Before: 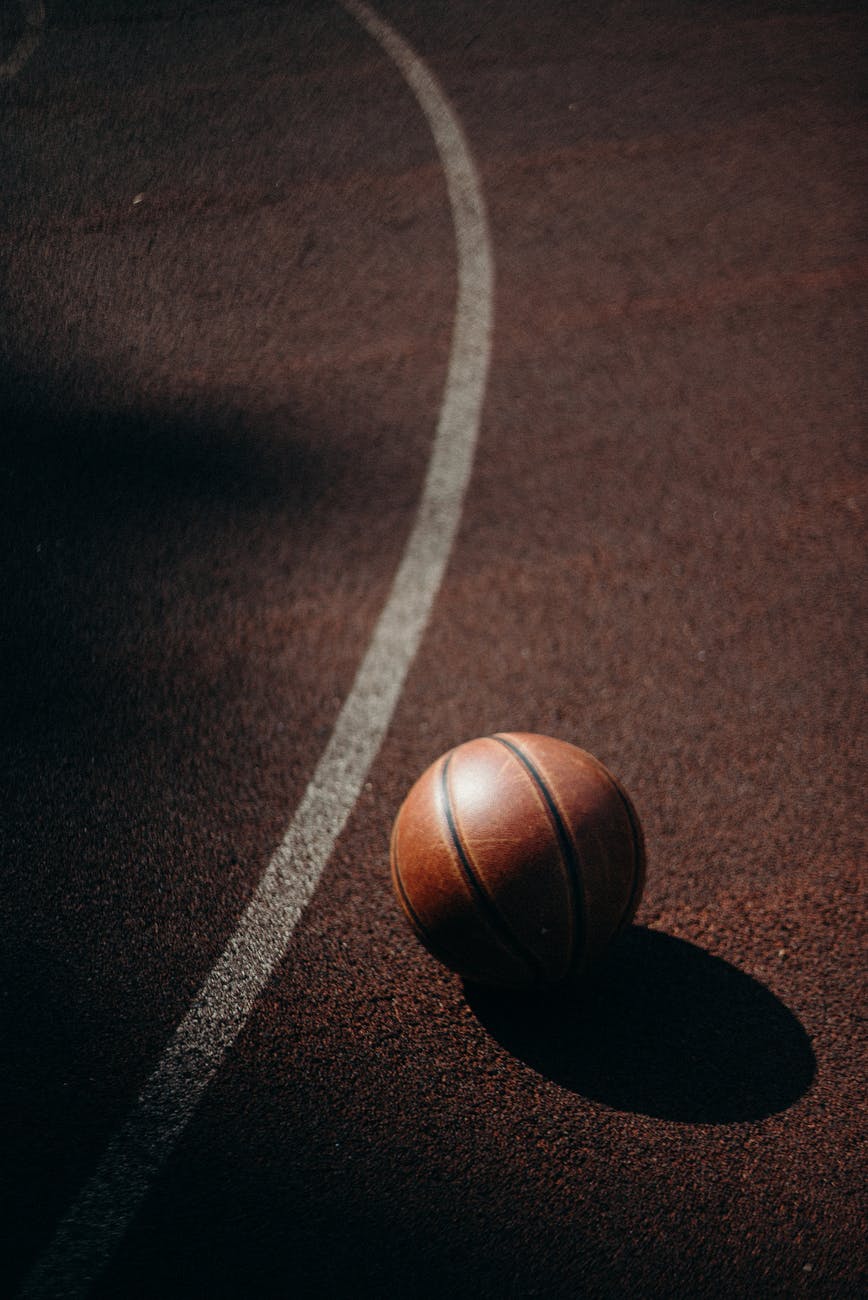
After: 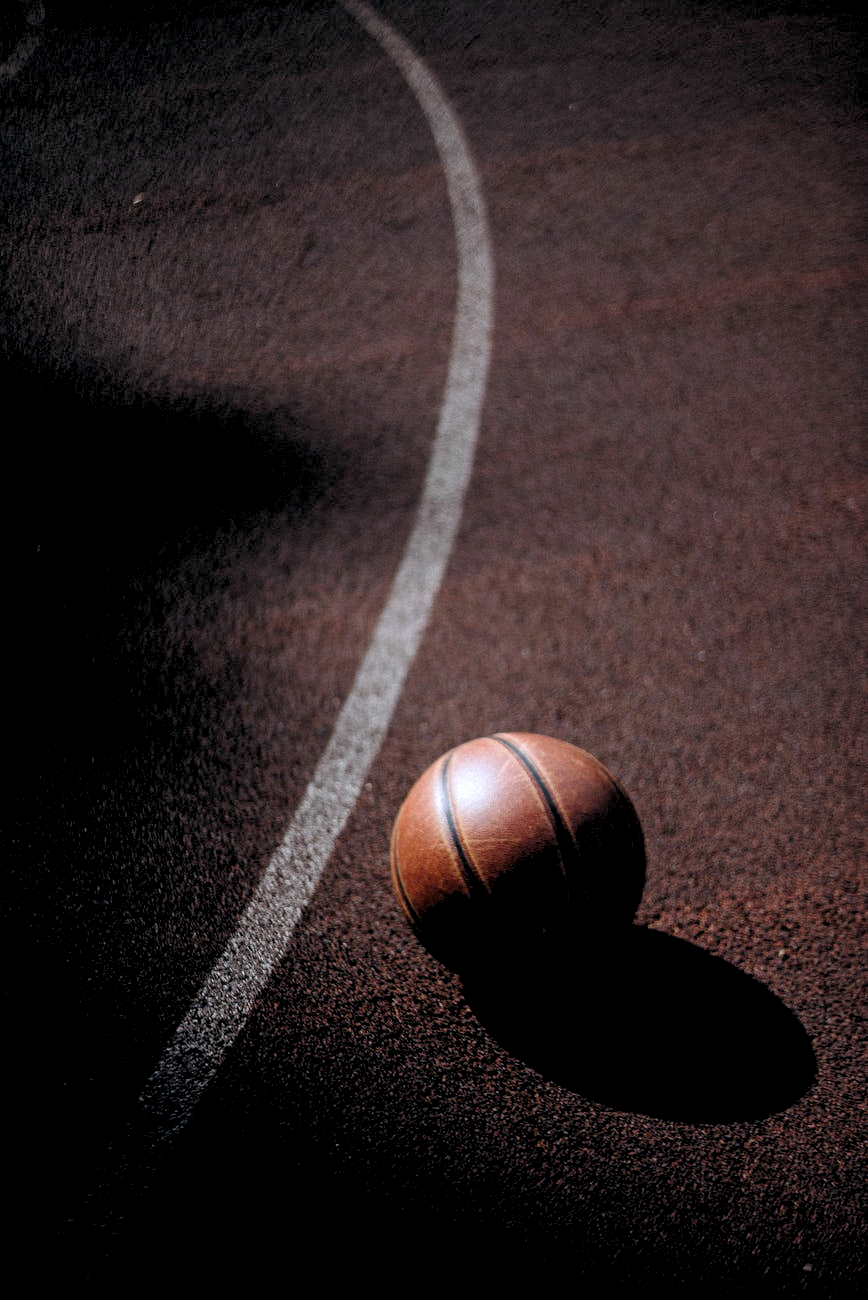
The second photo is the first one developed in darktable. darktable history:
rgb levels: levels [[0.01, 0.419, 0.839], [0, 0.5, 1], [0, 0.5, 1]]
white balance: red 0.967, blue 1.119, emerald 0.756
